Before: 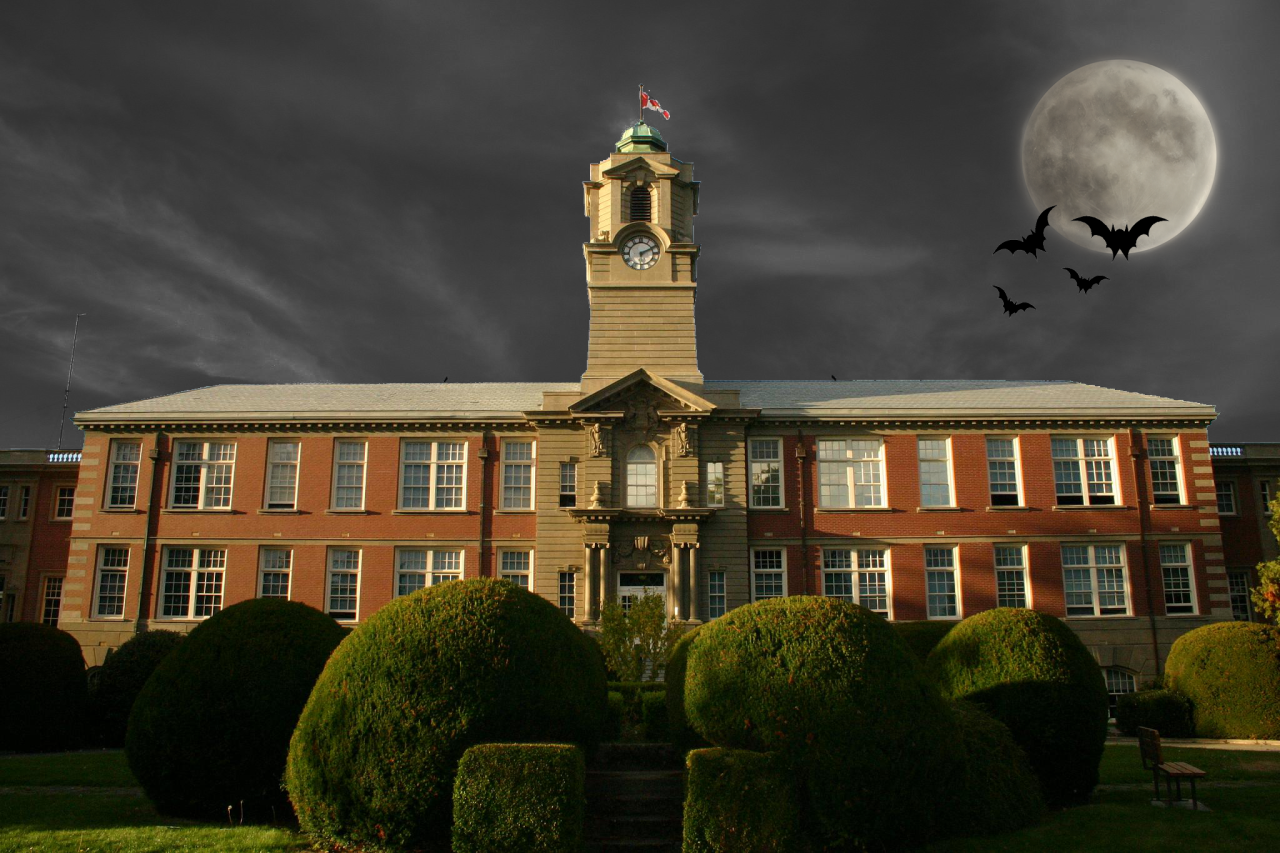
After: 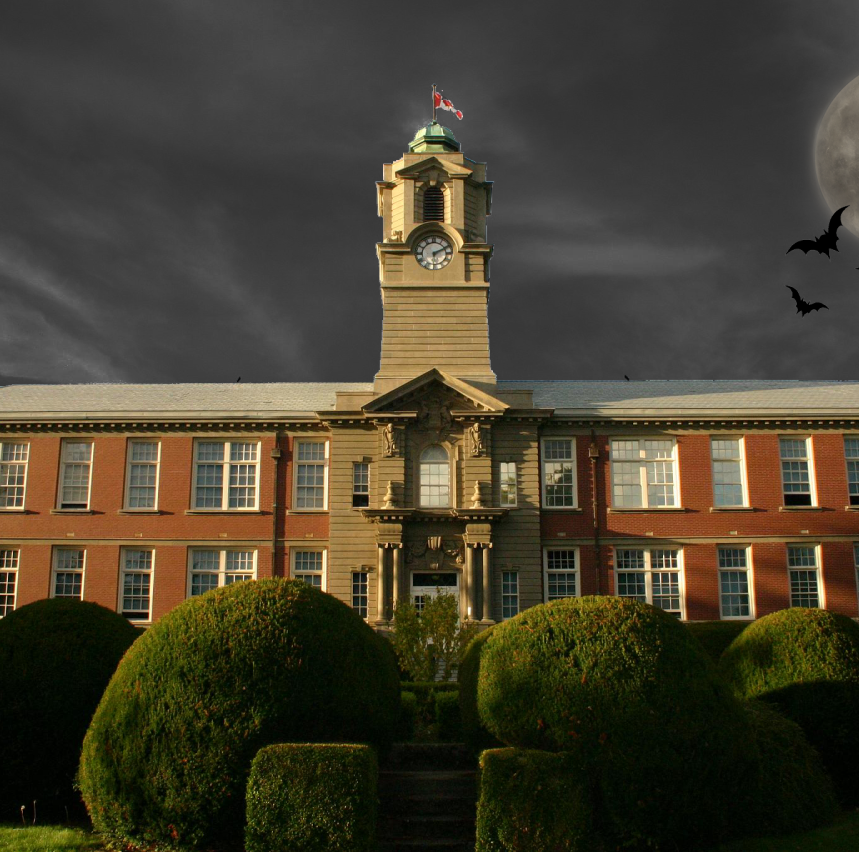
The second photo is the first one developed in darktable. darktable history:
crop and rotate: left 16.196%, right 16.648%
